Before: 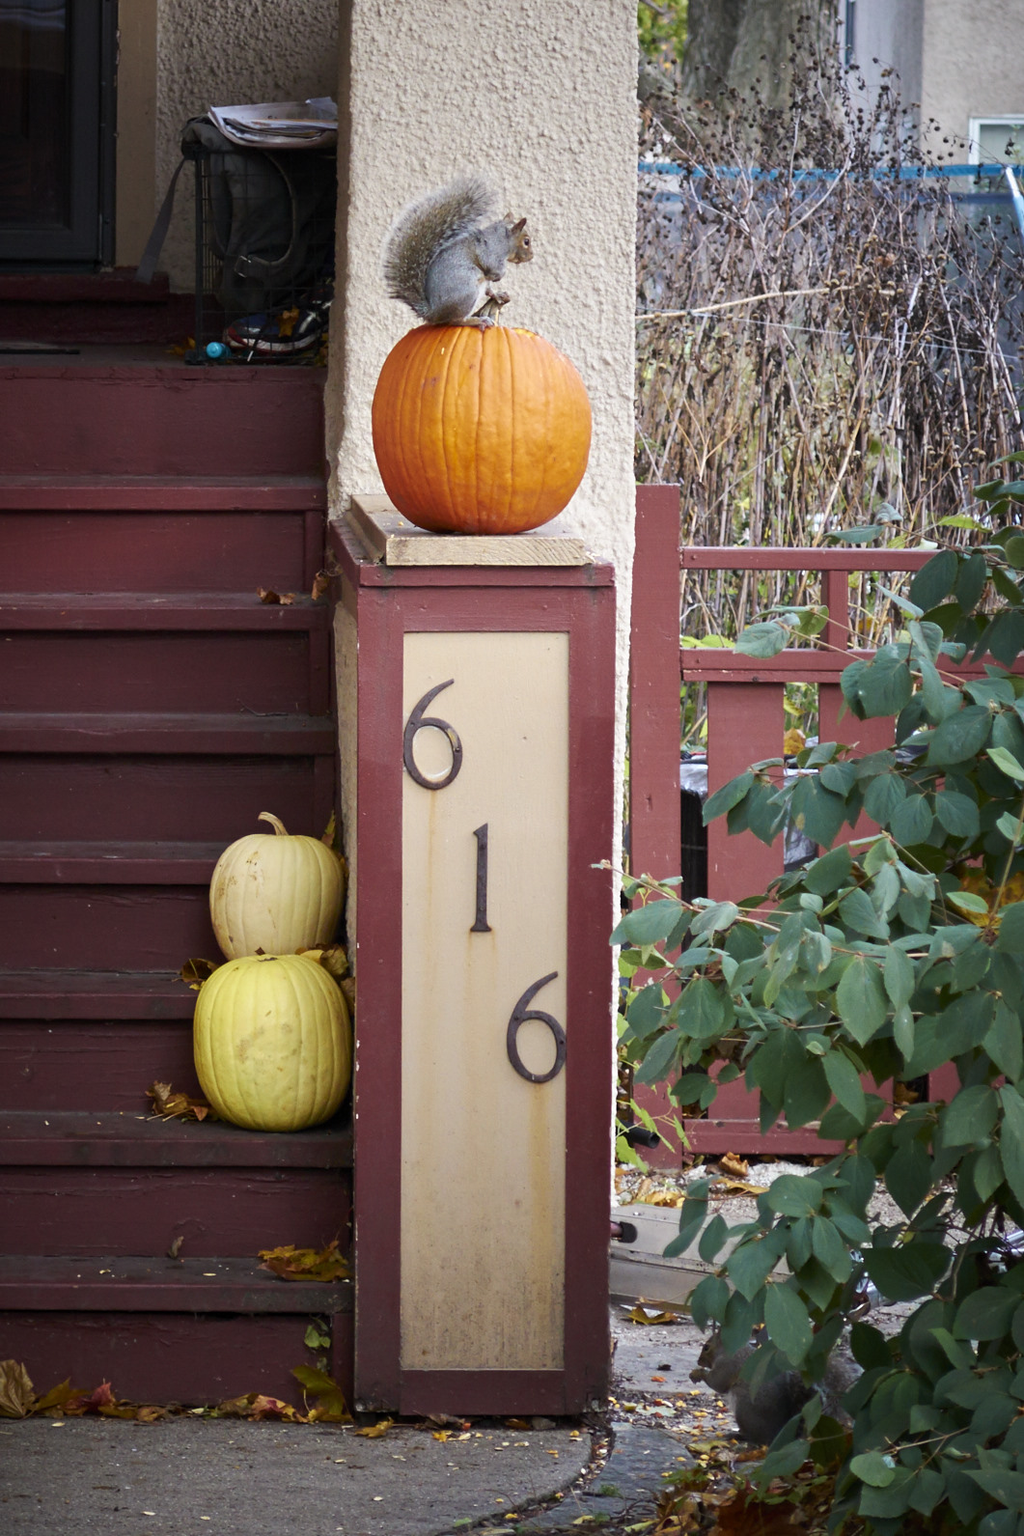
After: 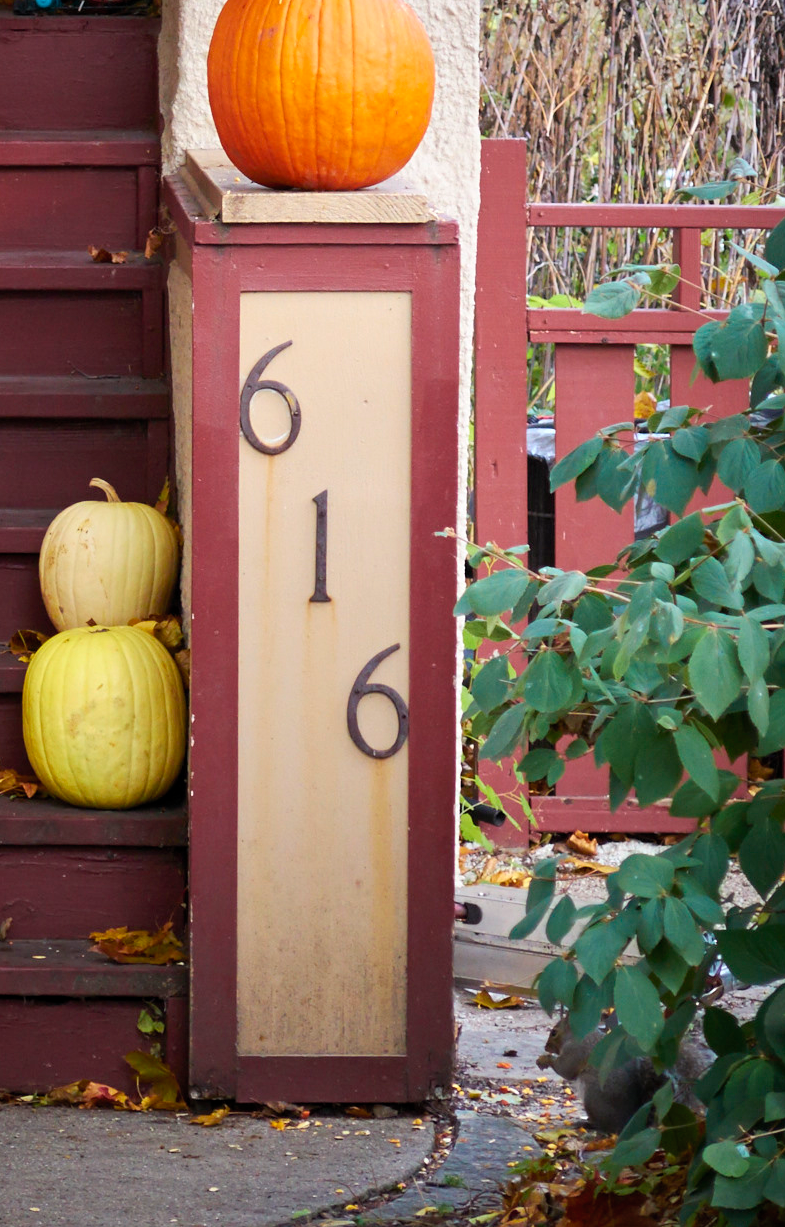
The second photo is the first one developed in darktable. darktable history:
crop: left 16.871%, top 22.857%, right 9.116%
contrast brightness saturation: contrast 0.07, brightness 0.08, saturation 0.18
